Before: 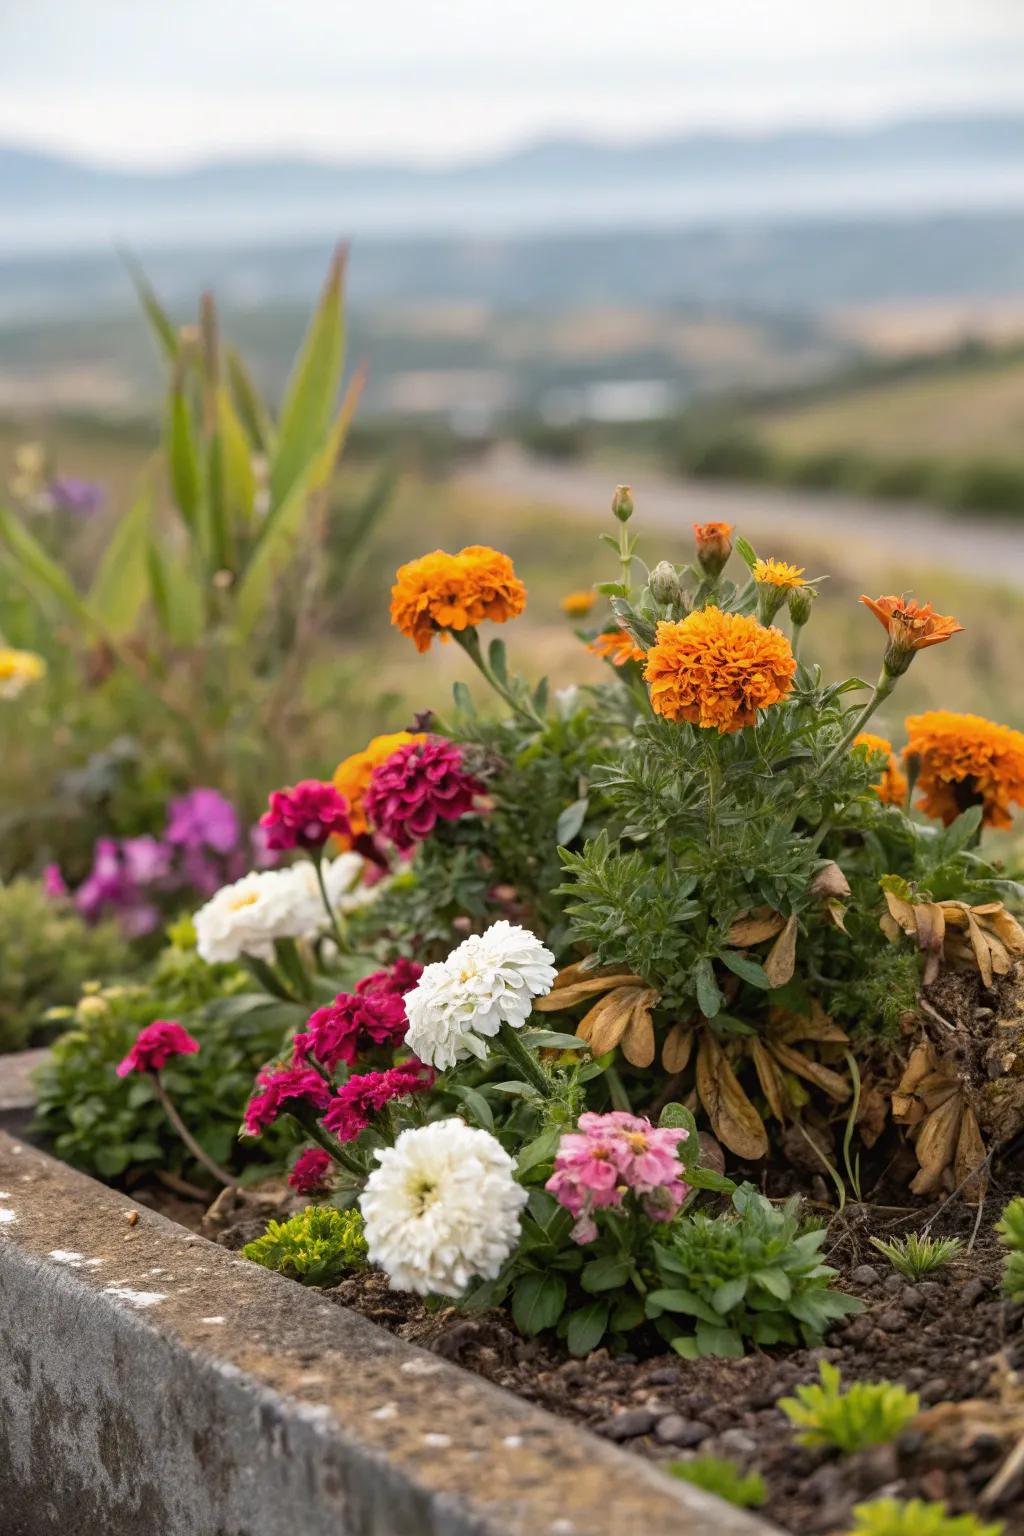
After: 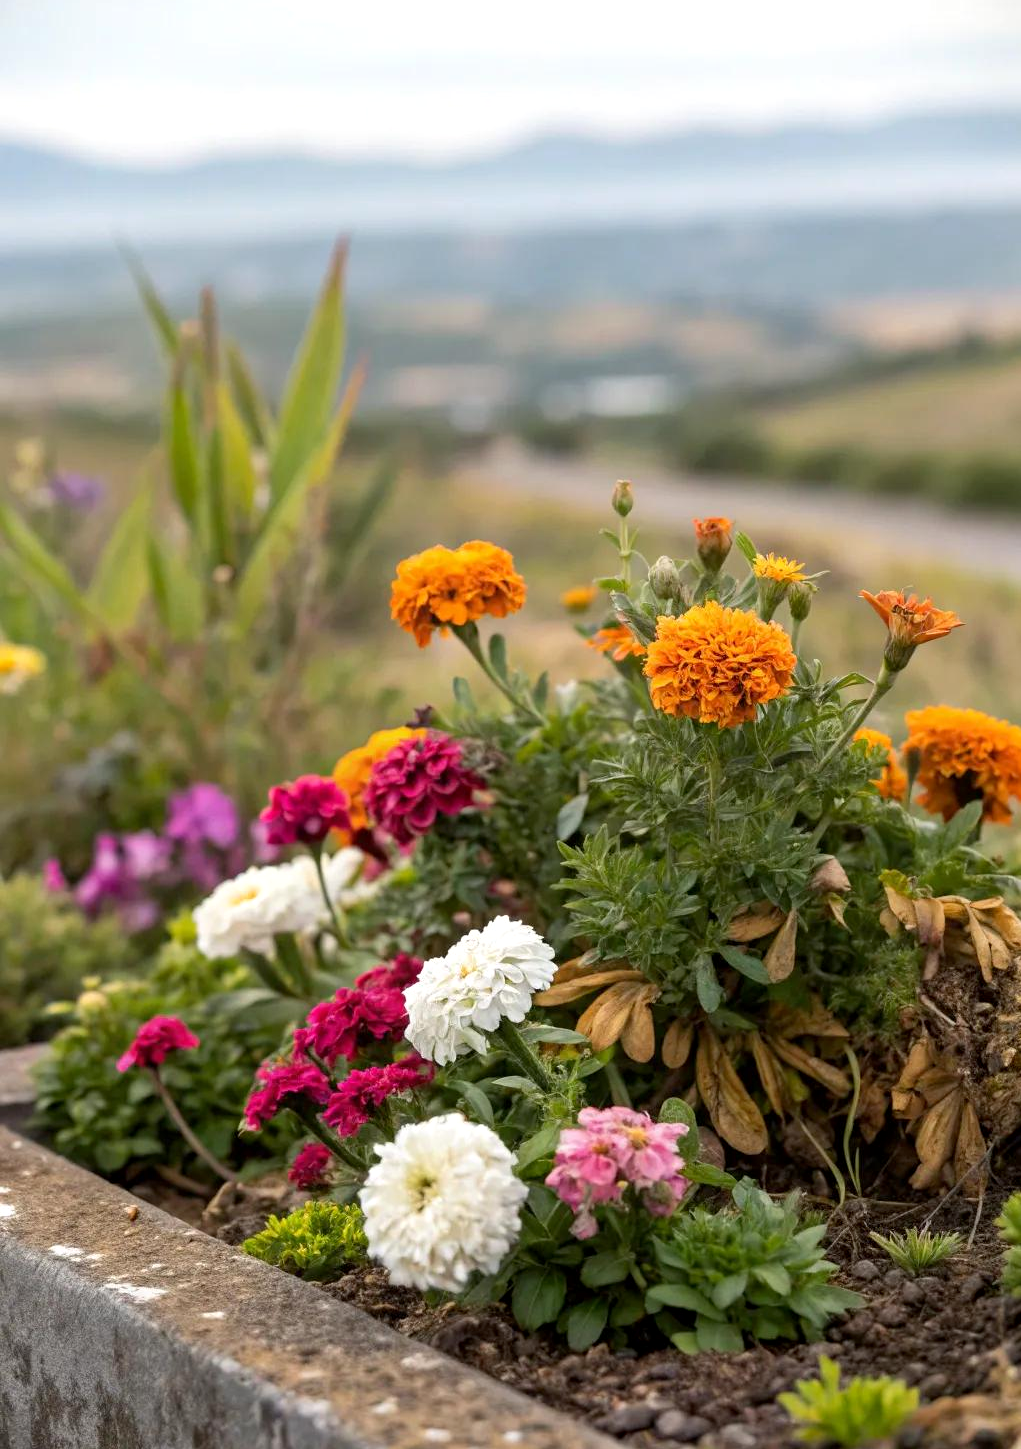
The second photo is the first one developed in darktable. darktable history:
crop: top 0.365%, right 0.264%, bottom 5.023%
exposure: black level correction 0.002, exposure 0.148 EV, compensate exposure bias true, compensate highlight preservation false
